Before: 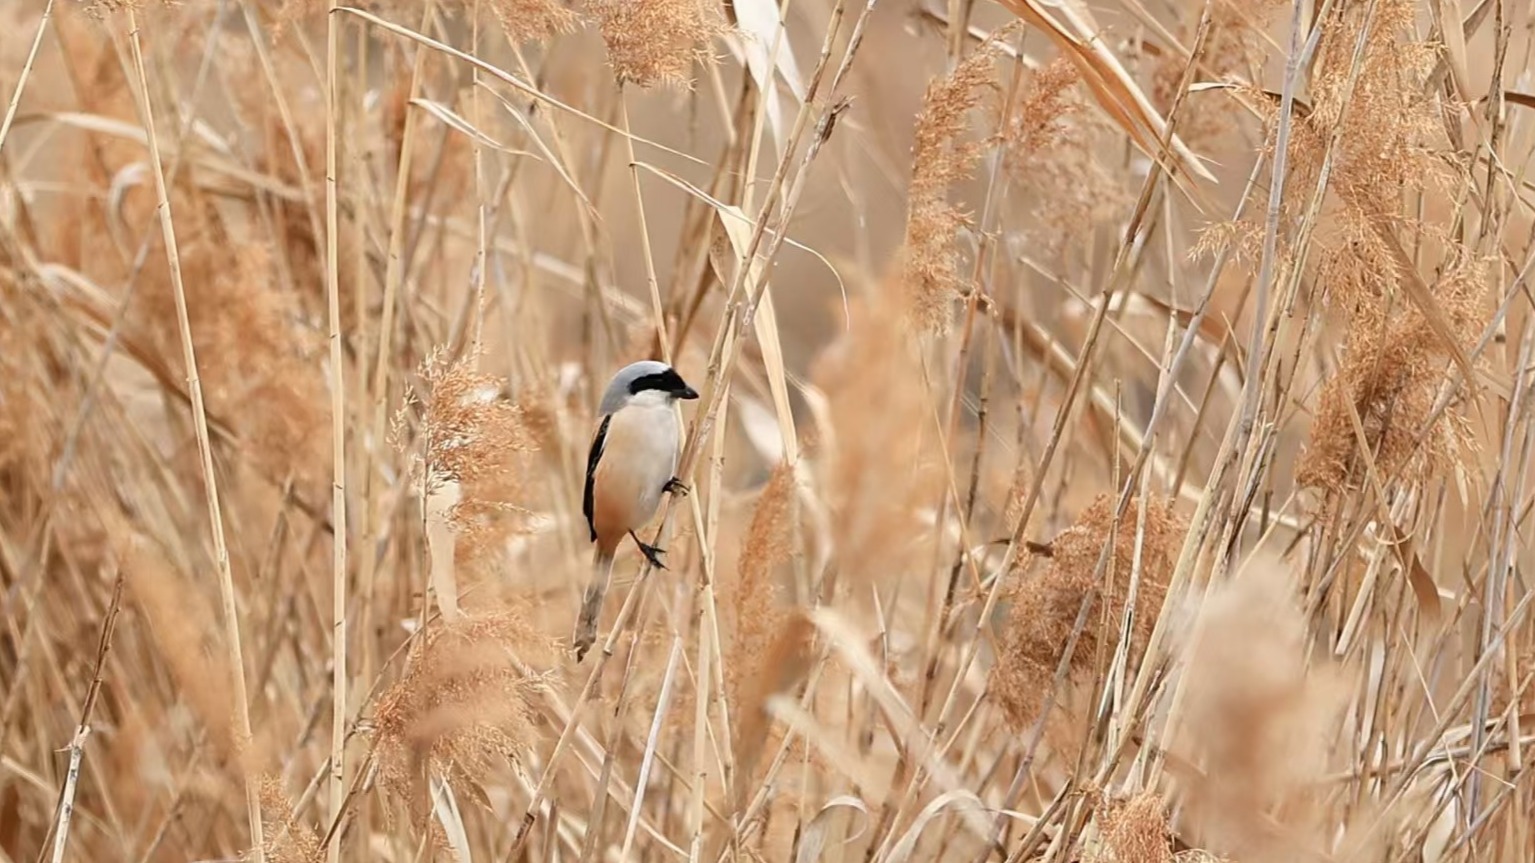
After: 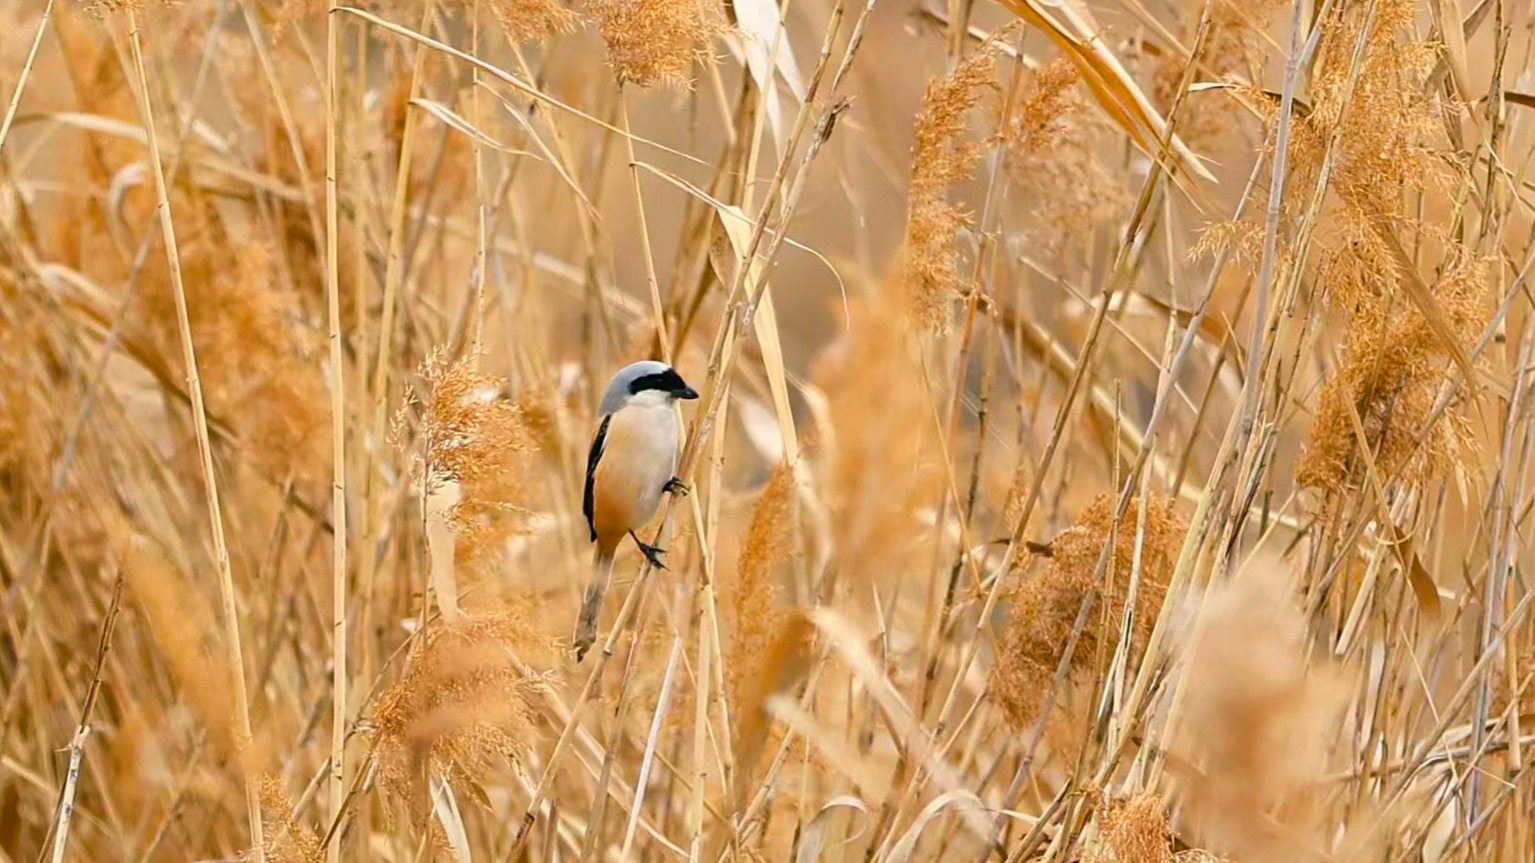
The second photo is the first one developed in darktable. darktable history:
color balance rgb: shadows lift › chroma 7.56%, shadows lift › hue 244.15°, linear chroma grading › global chroma 19.955%, perceptual saturation grading › global saturation 15.137%, global vibrance 24.114%
